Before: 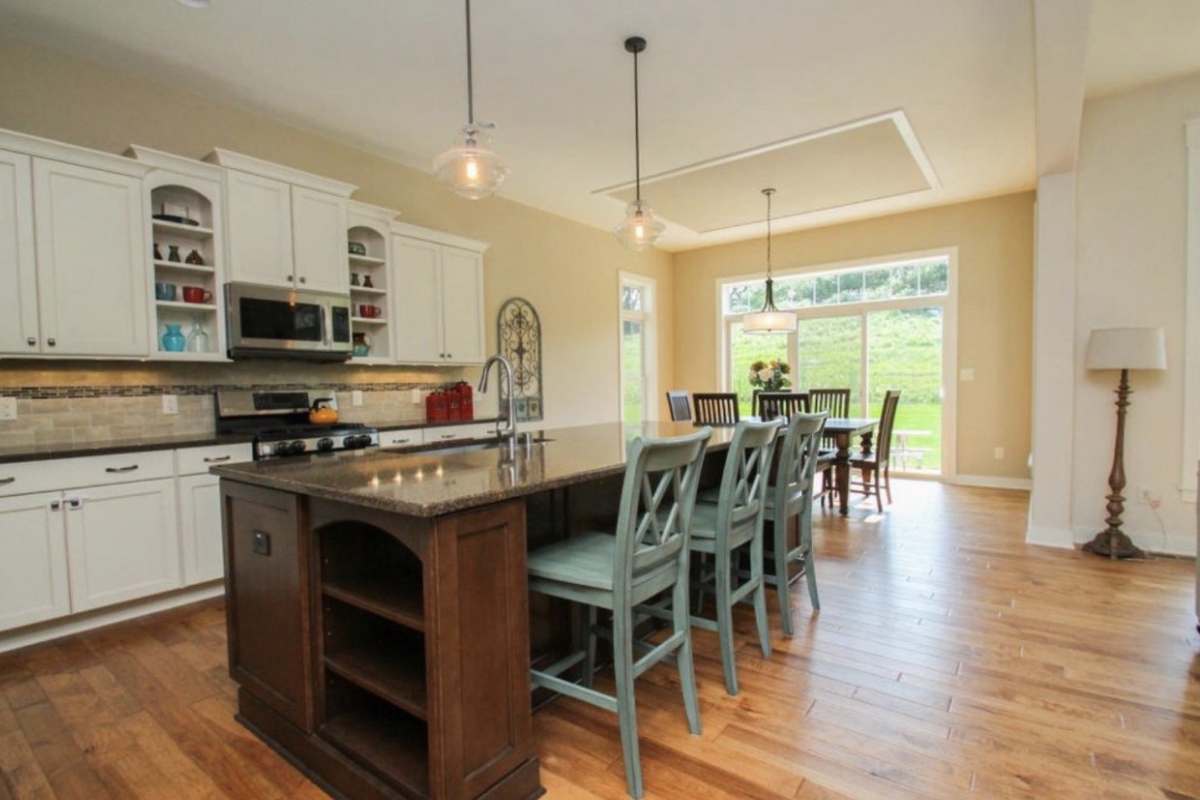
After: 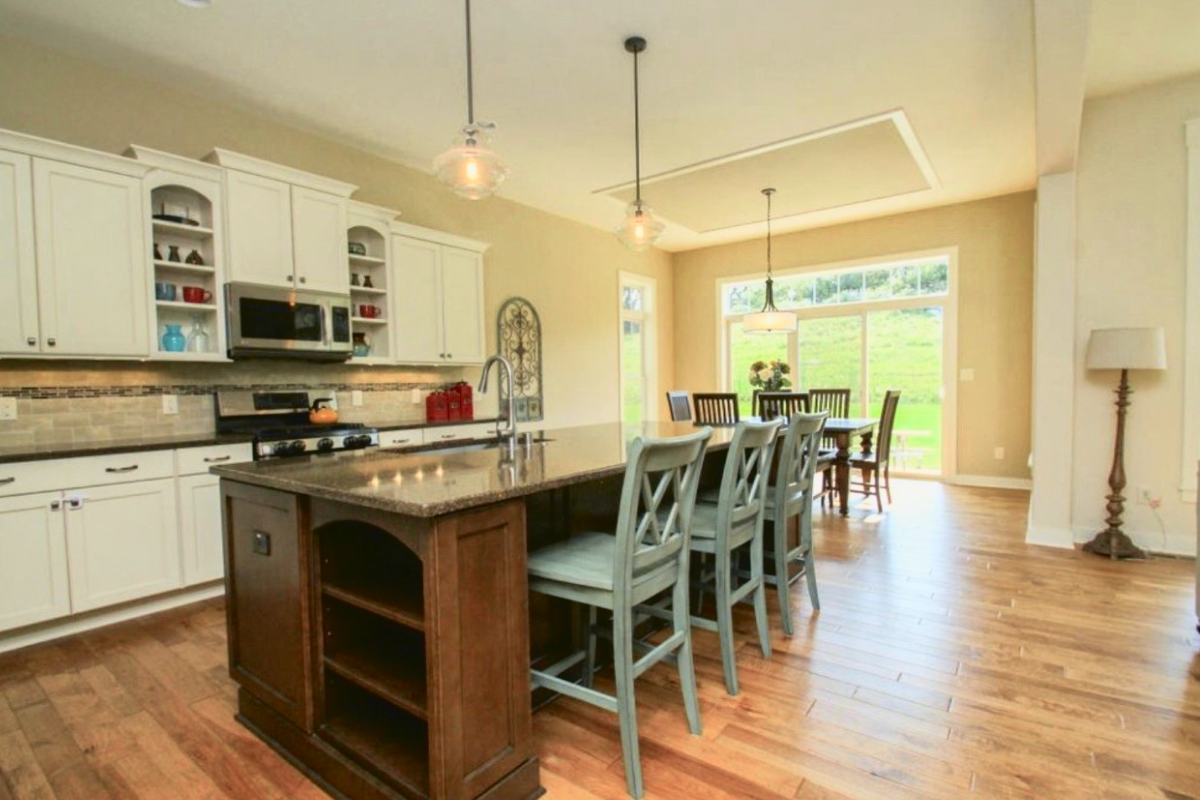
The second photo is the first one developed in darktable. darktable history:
tone curve: curves: ch0 [(0, 0.023) (0.087, 0.065) (0.184, 0.168) (0.45, 0.54) (0.57, 0.683) (0.706, 0.841) (0.877, 0.948) (1, 0.984)]; ch1 [(0, 0) (0.388, 0.369) (0.447, 0.447) (0.505, 0.5) (0.534, 0.535) (0.563, 0.563) (0.579, 0.59) (0.644, 0.663) (1, 1)]; ch2 [(0, 0) (0.301, 0.259) (0.385, 0.395) (0.492, 0.496) (0.518, 0.537) (0.583, 0.605) (0.673, 0.667) (1, 1)], color space Lab, independent channels, preserve colors none
shadows and highlights: on, module defaults
